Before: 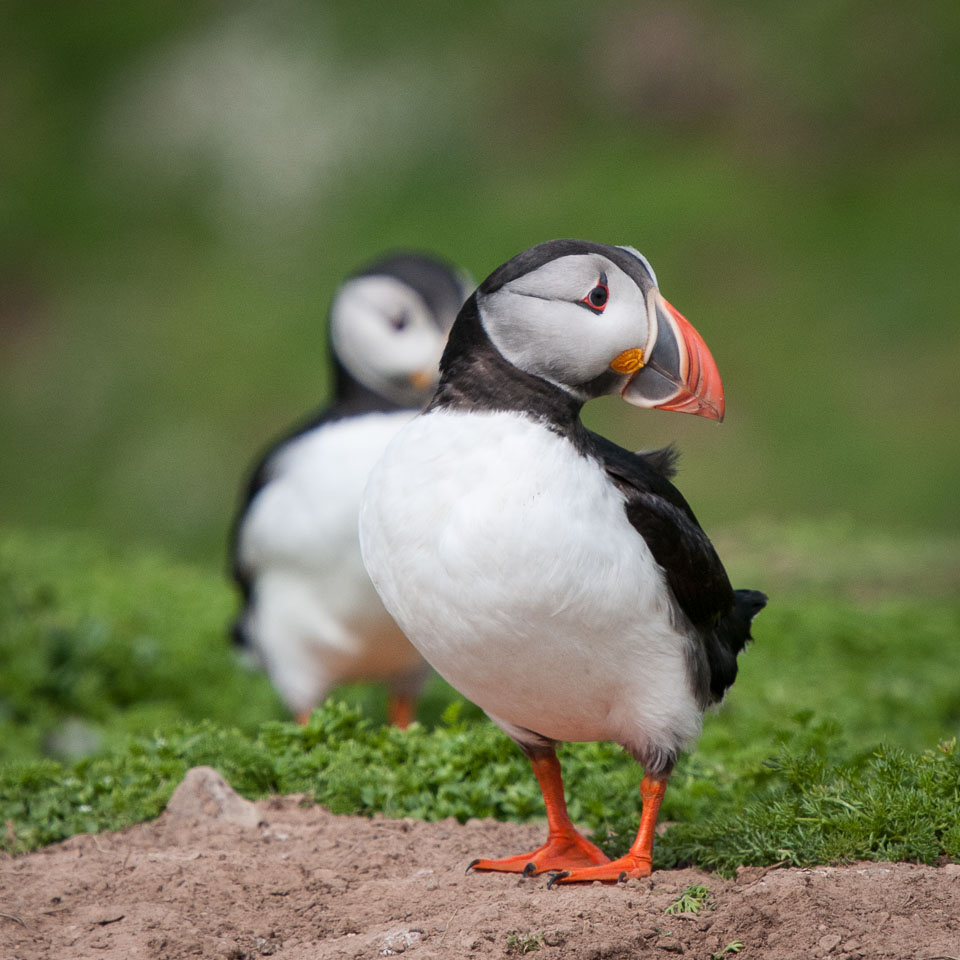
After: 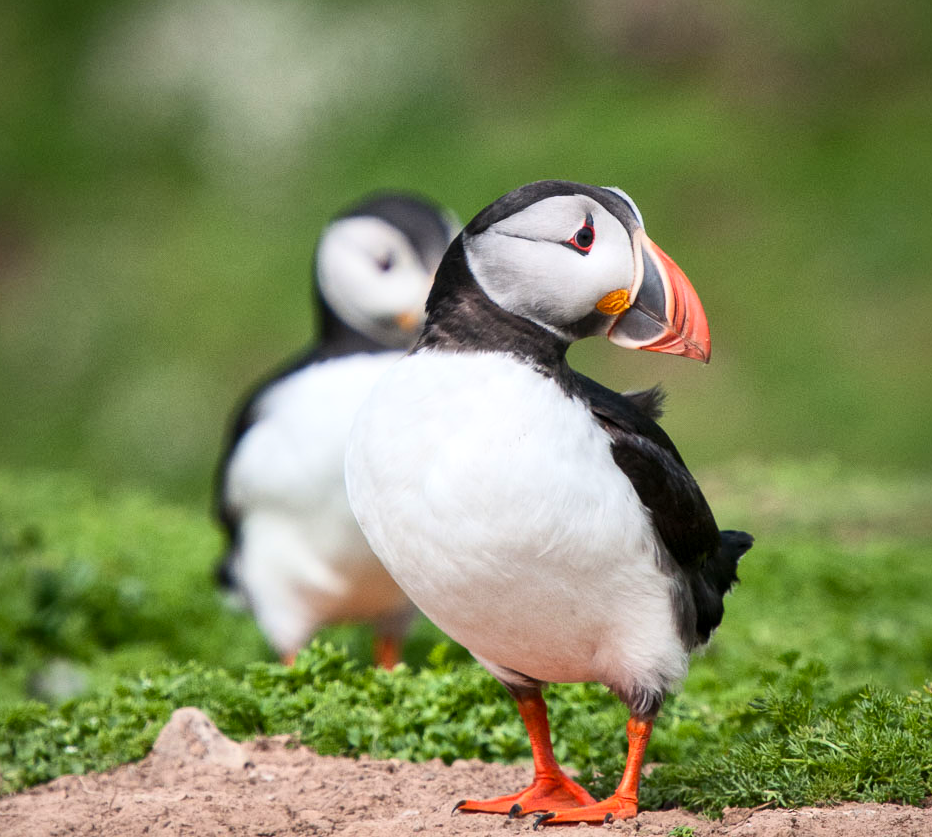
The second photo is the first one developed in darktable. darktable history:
local contrast: mode bilateral grid, contrast 20, coarseness 50, detail 141%, midtone range 0.2
contrast brightness saturation: contrast 0.2, brightness 0.16, saturation 0.22
crop: left 1.507%, top 6.147%, right 1.379%, bottom 6.637%
